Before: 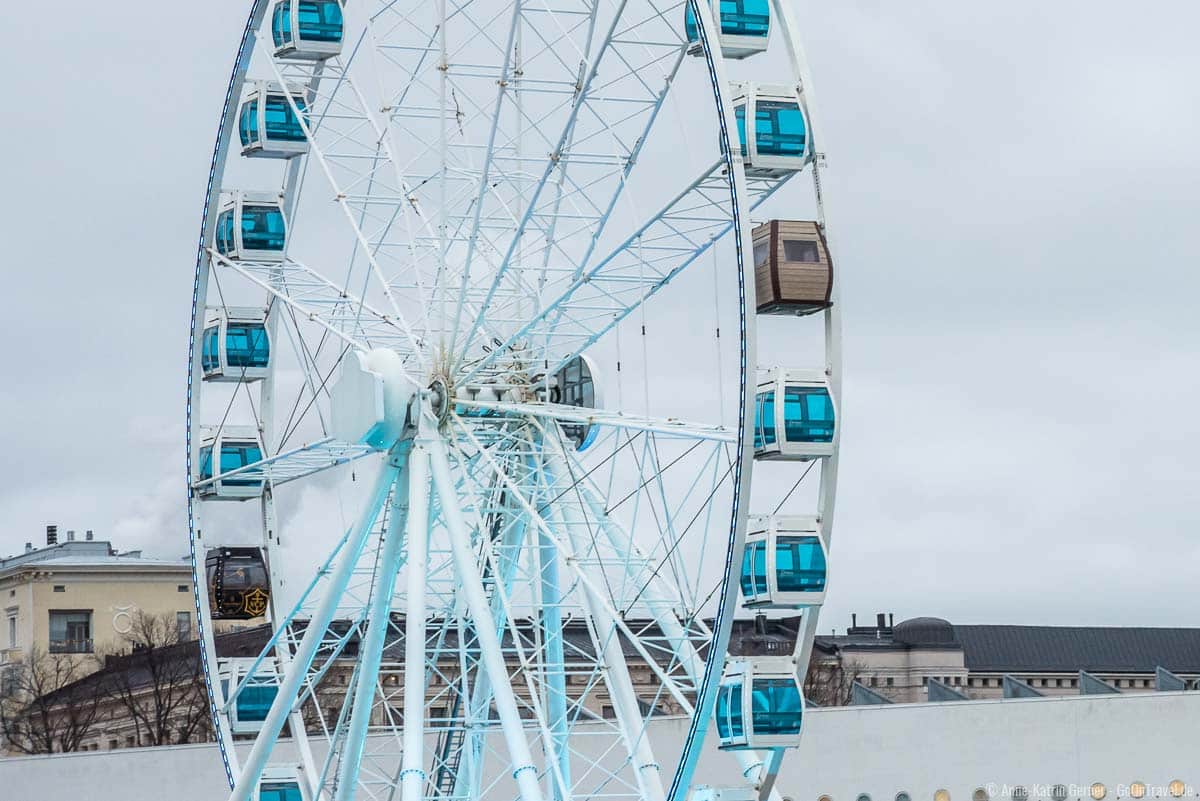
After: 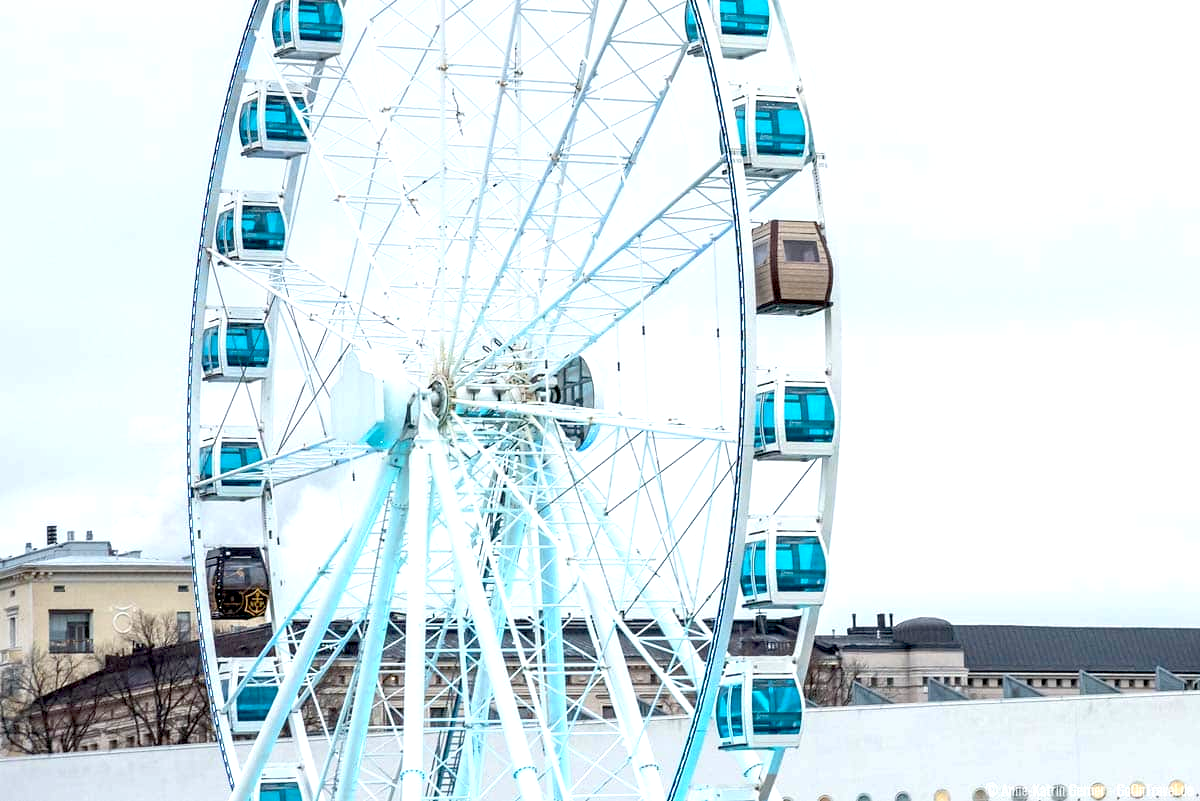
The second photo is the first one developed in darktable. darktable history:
exposure: black level correction 0.011, exposure 0.694 EV, compensate highlight preservation false
